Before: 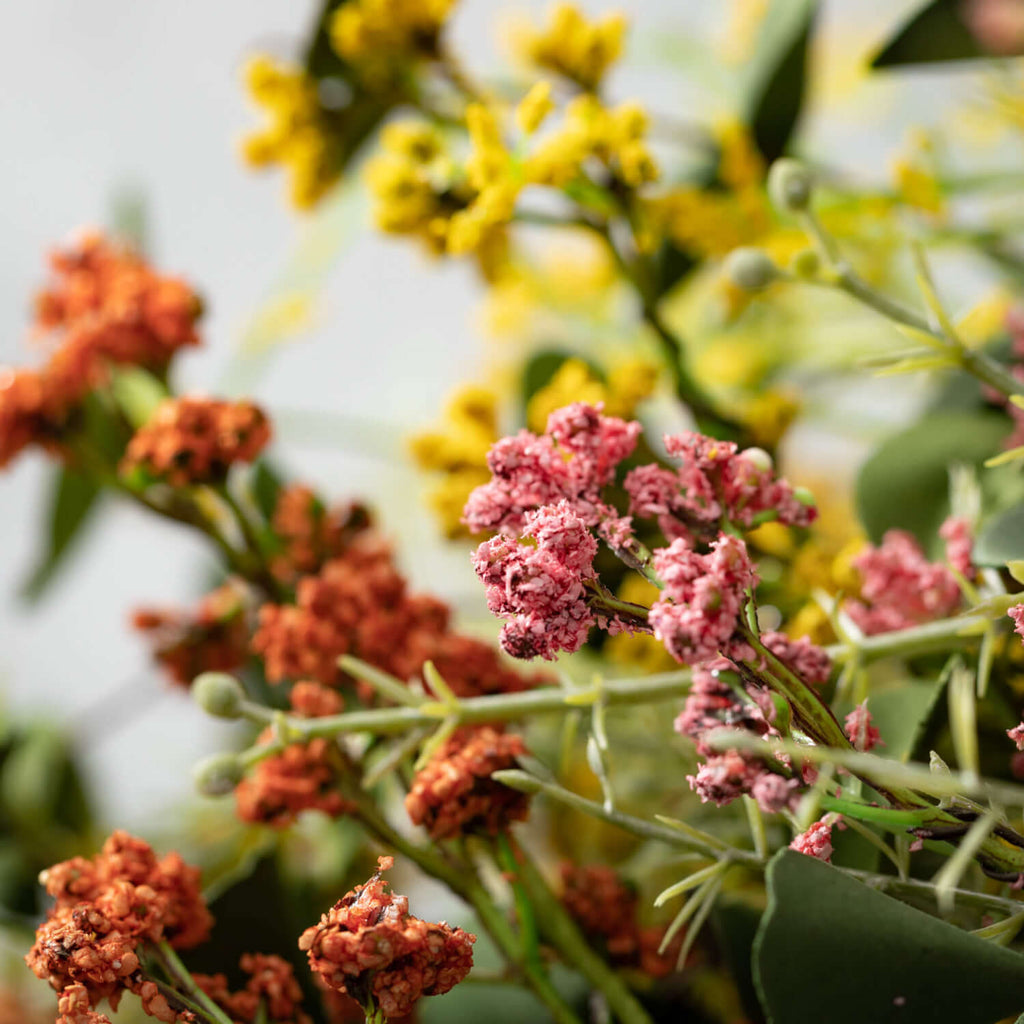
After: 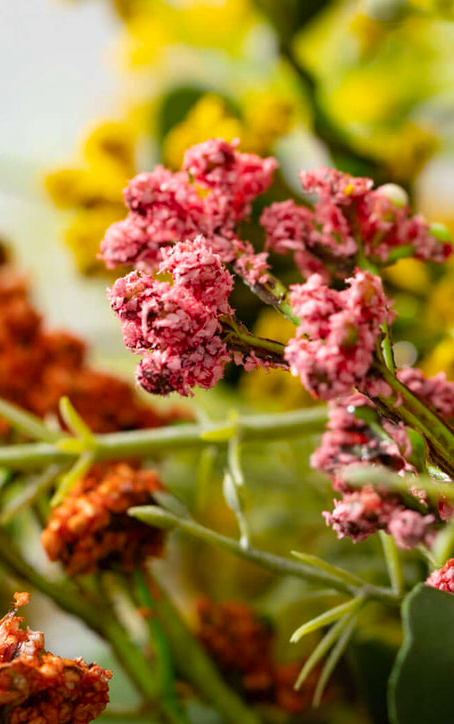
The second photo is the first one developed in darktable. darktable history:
crop: left 35.575%, top 25.867%, right 20.033%, bottom 3.378%
color balance rgb: perceptual saturation grading › global saturation 19.586%, global vibrance 20%
